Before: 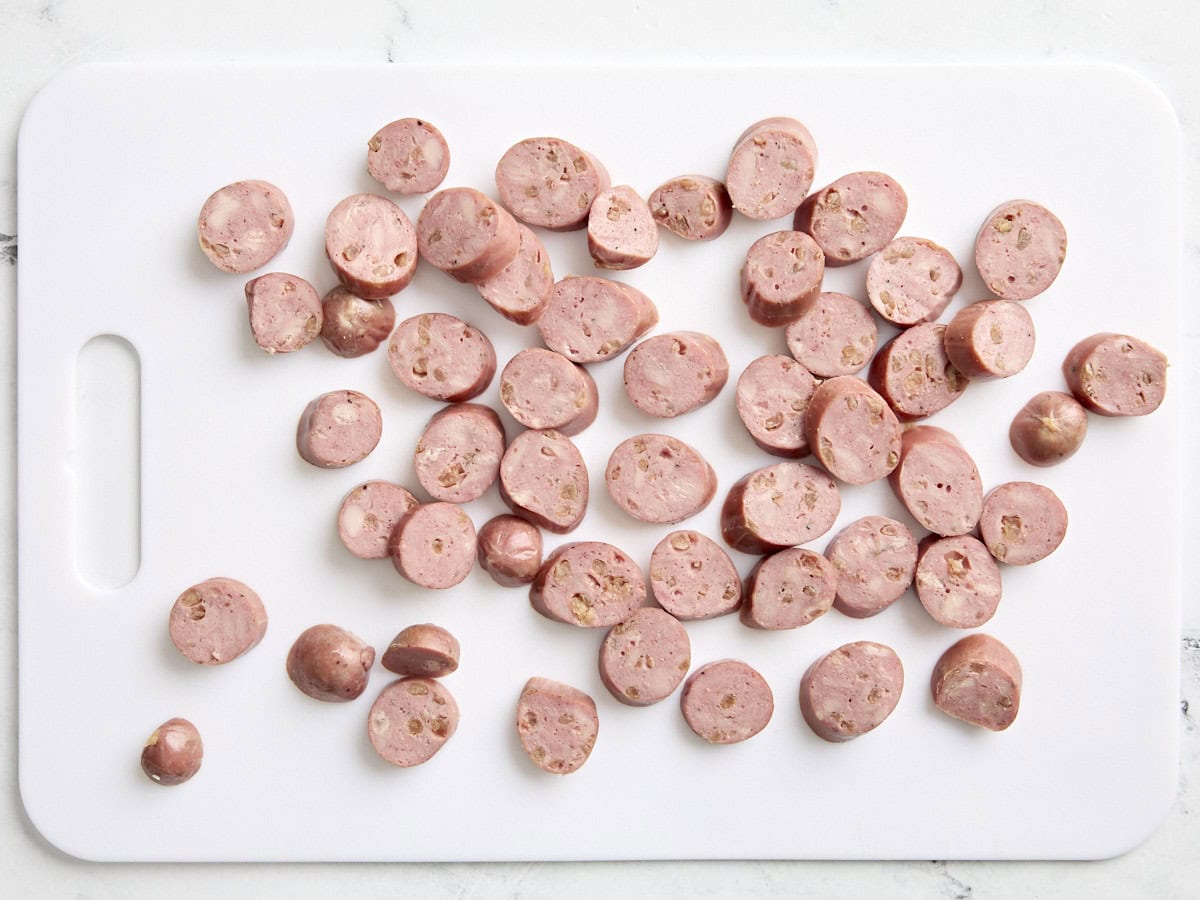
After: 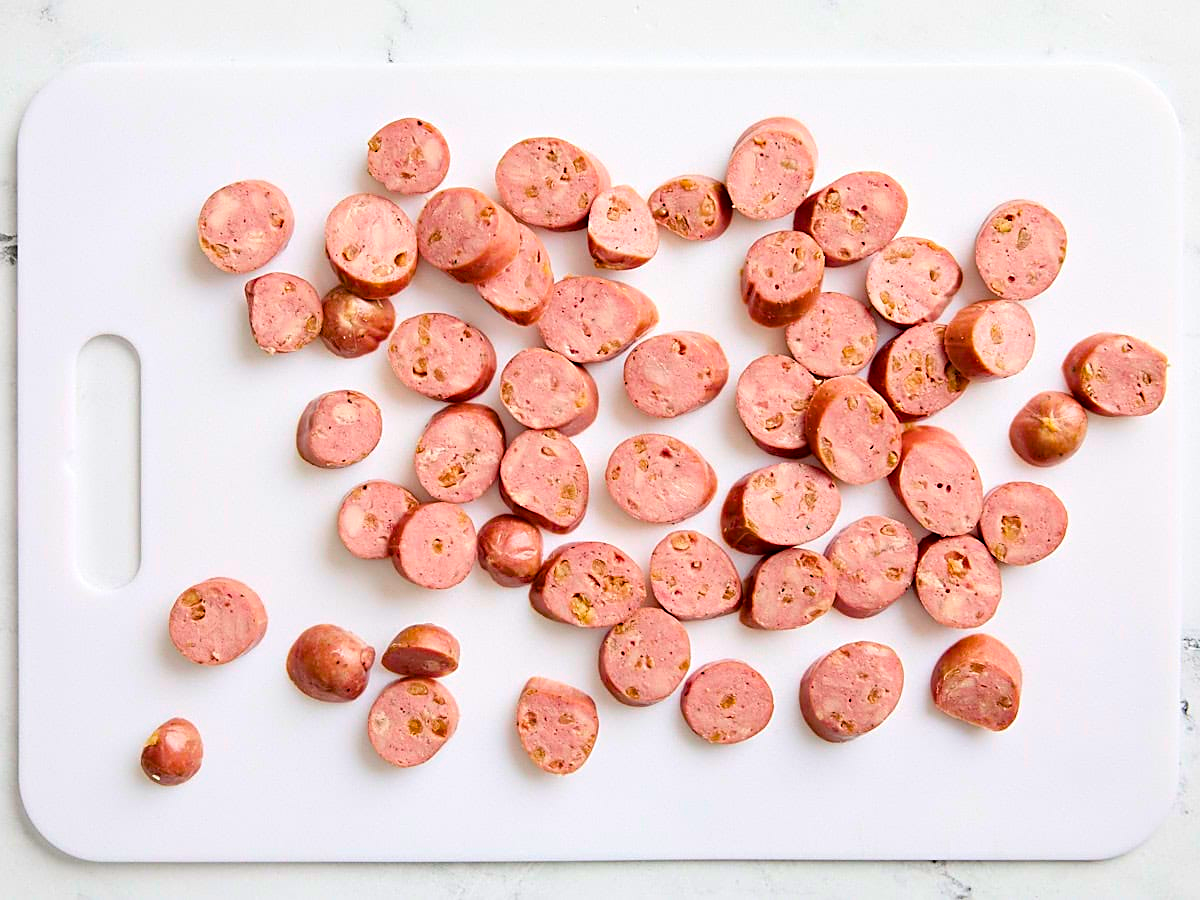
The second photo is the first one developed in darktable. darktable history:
sharpen: on, module defaults
color balance rgb: perceptual saturation grading › global saturation 30.316%, global vibrance 41.797%
haze removal: compatibility mode true, adaptive false
